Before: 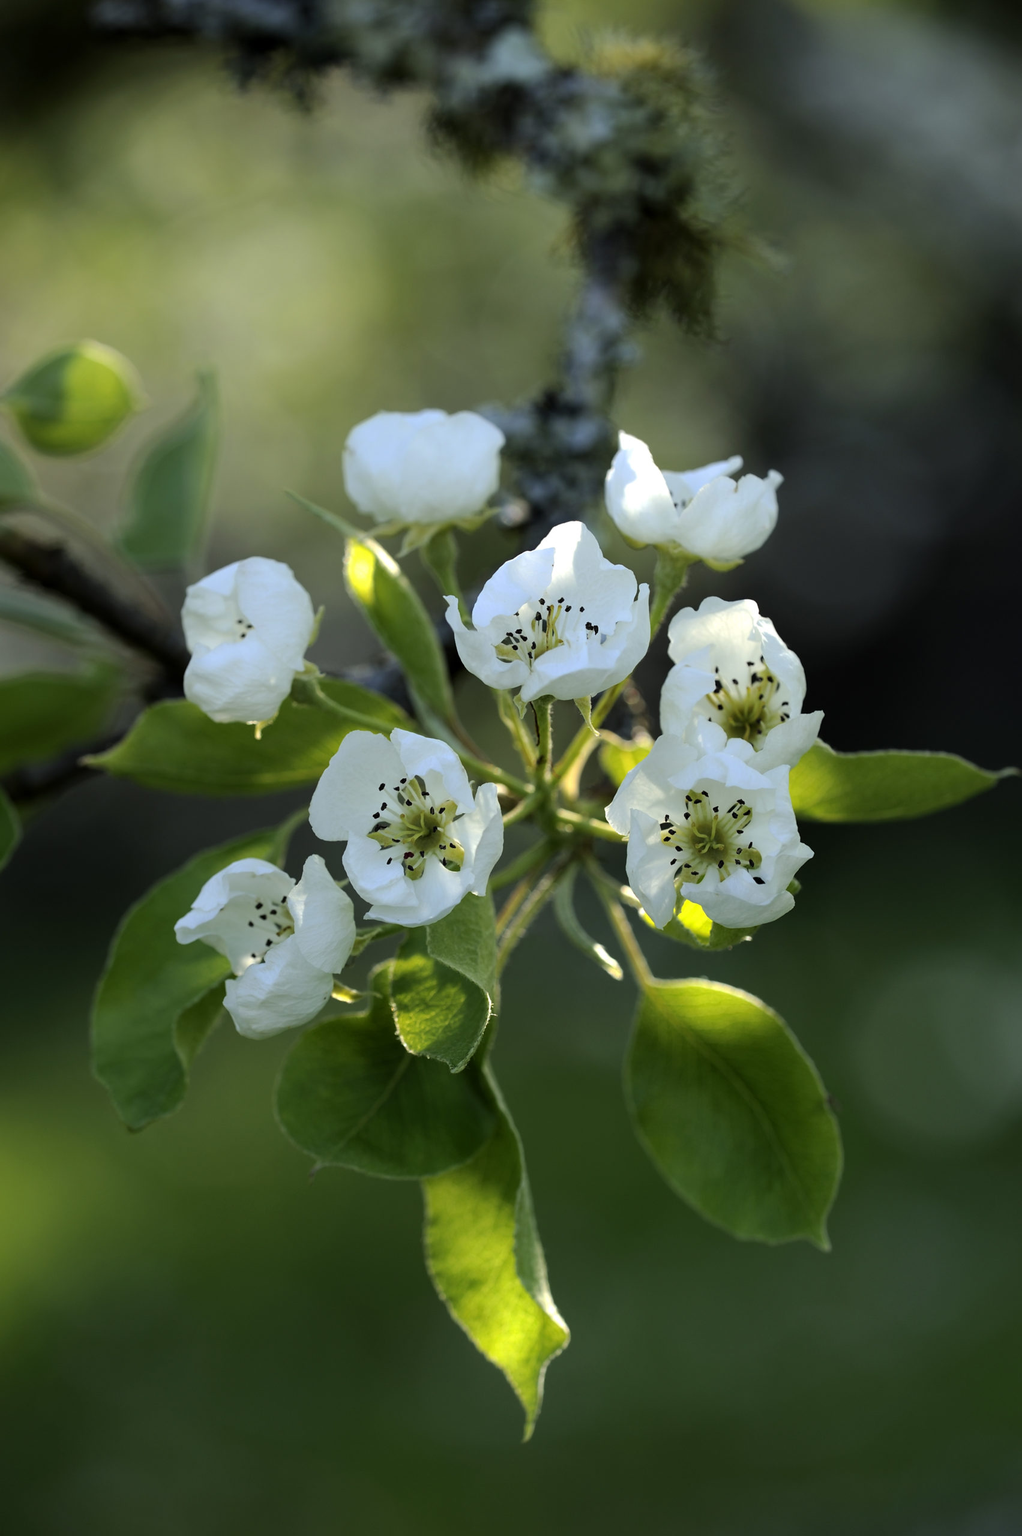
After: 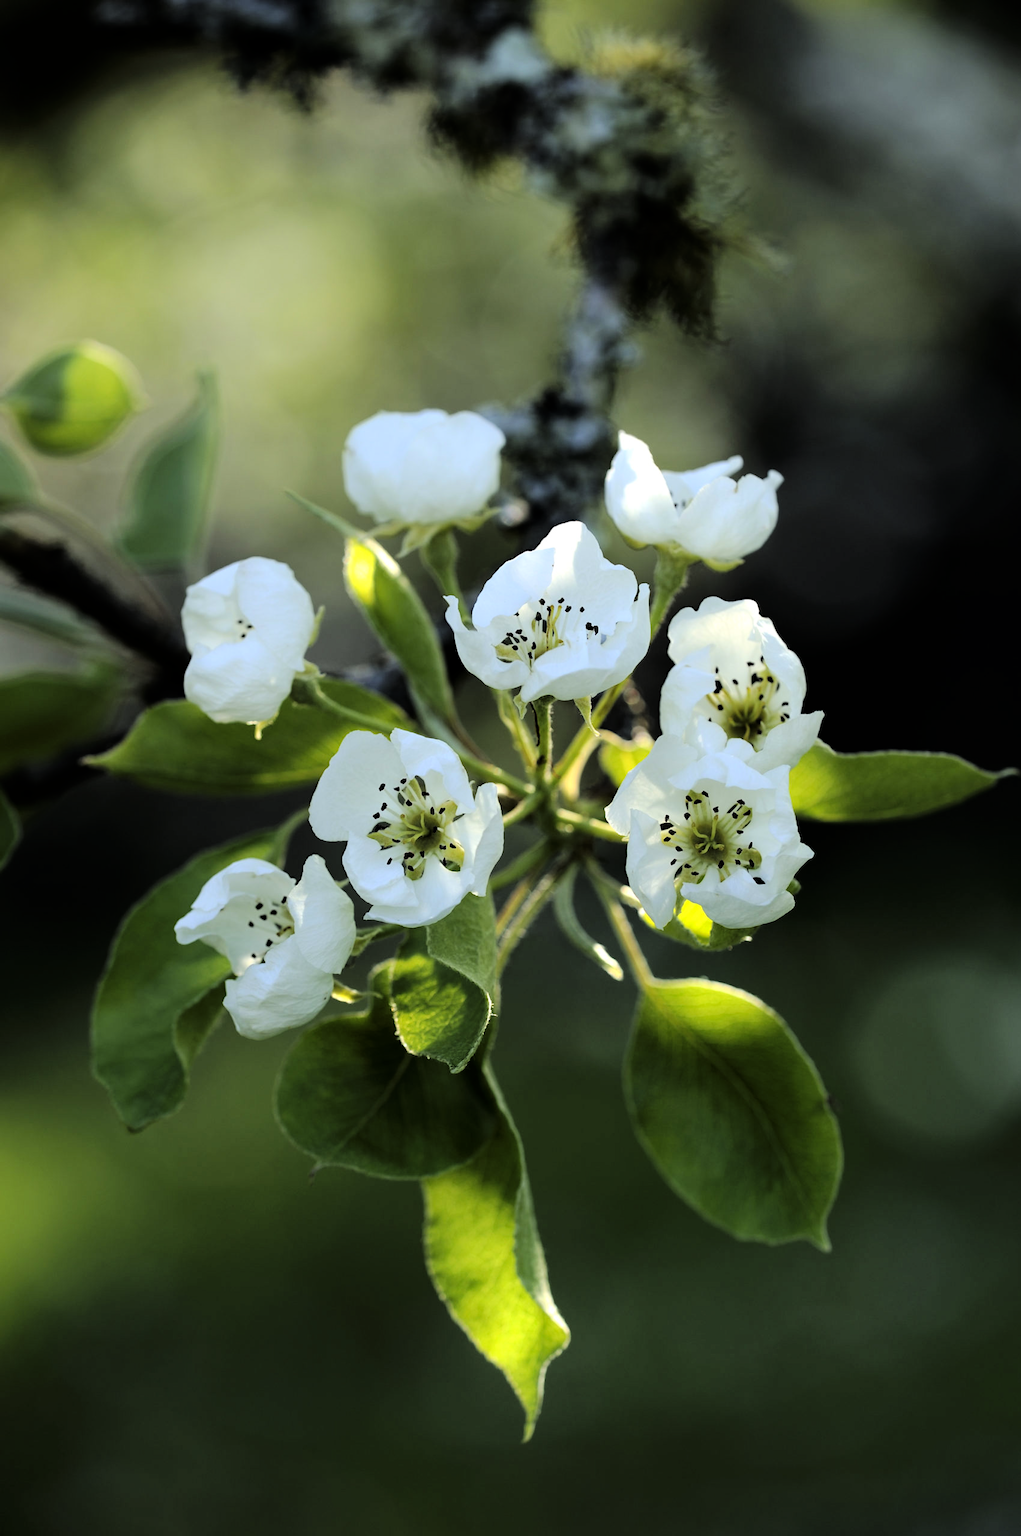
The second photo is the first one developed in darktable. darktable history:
tone curve: curves: ch0 [(0, 0) (0.003, 0) (0.011, 0.001) (0.025, 0.003) (0.044, 0.005) (0.069, 0.013) (0.1, 0.024) (0.136, 0.04) (0.177, 0.087) (0.224, 0.148) (0.277, 0.238) (0.335, 0.335) (0.399, 0.43) (0.468, 0.524) (0.543, 0.621) (0.623, 0.712) (0.709, 0.788) (0.801, 0.867) (0.898, 0.947) (1, 1)], color space Lab, linked channels, preserve colors none
